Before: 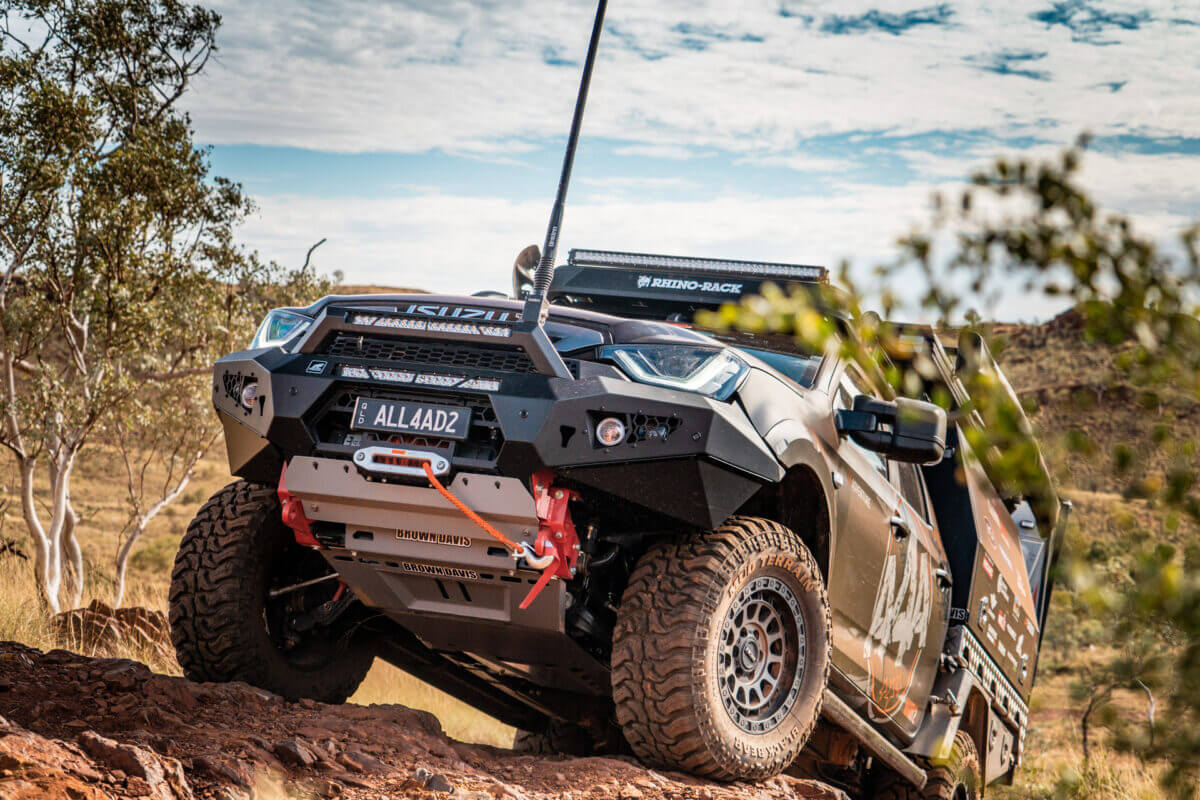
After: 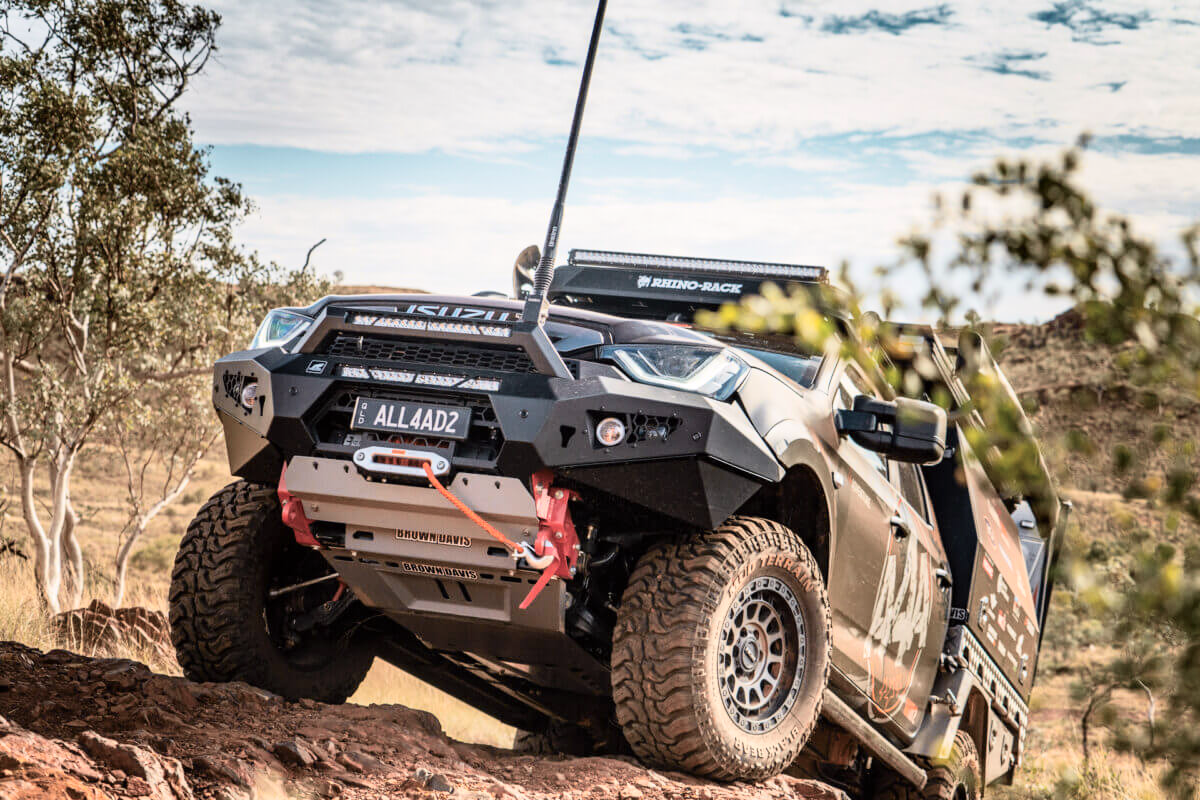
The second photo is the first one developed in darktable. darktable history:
tone curve: curves: ch0 [(0, 0) (0.739, 0.837) (1, 1)]; ch1 [(0, 0) (0.226, 0.261) (0.383, 0.397) (0.462, 0.473) (0.498, 0.502) (0.521, 0.52) (0.578, 0.57) (1, 1)]; ch2 [(0, 0) (0.438, 0.456) (0.5, 0.5) (0.547, 0.557) (0.597, 0.58) (0.629, 0.603) (1, 1)], color space Lab, independent channels, preserve colors none
